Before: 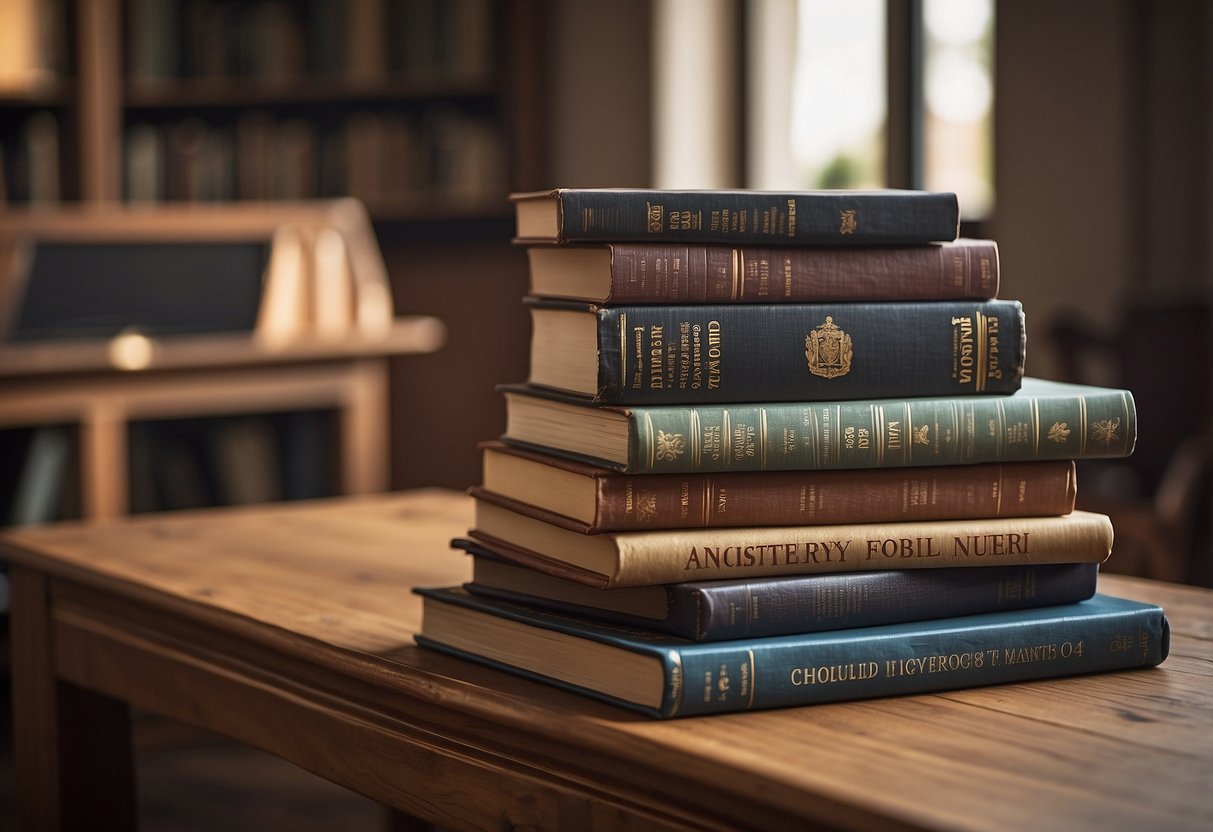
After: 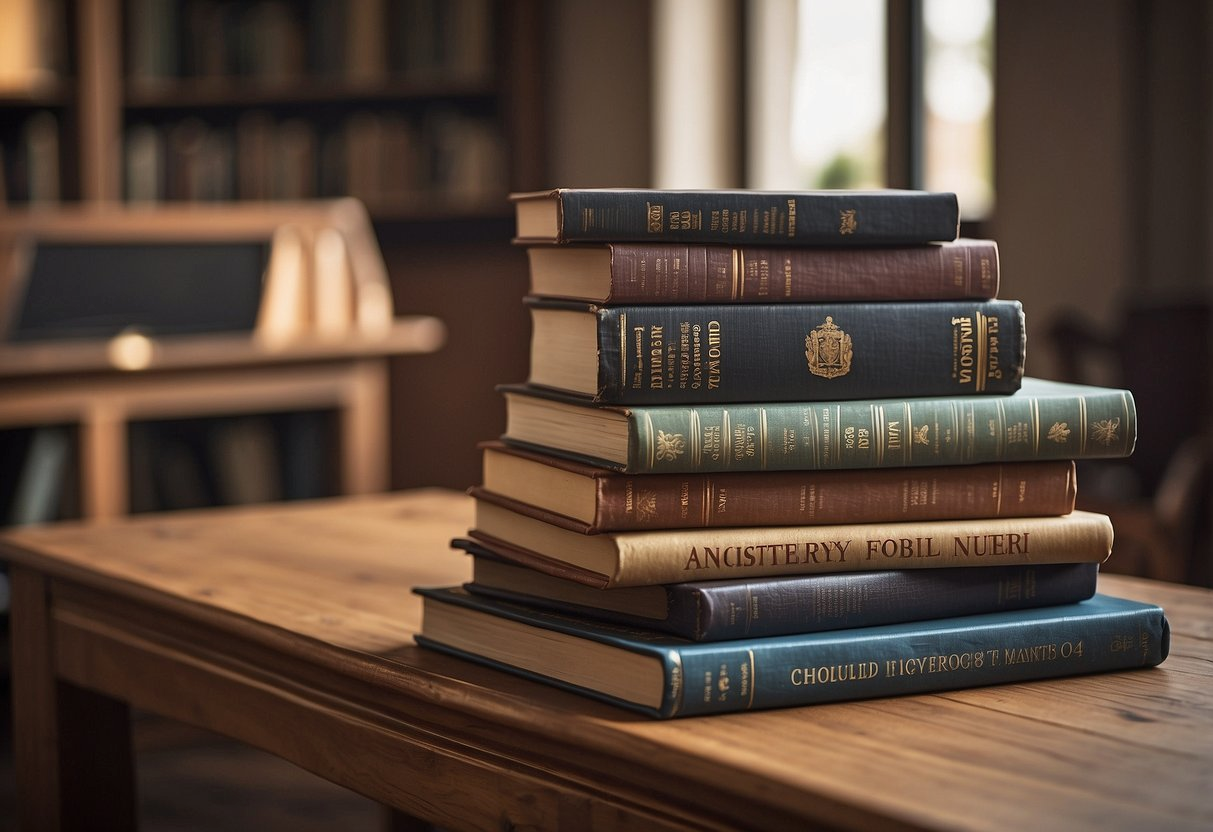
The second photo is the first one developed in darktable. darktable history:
shadows and highlights: radius 105.61, shadows 23.81, highlights -57.5, low approximation 0.01, soften with gaussian
